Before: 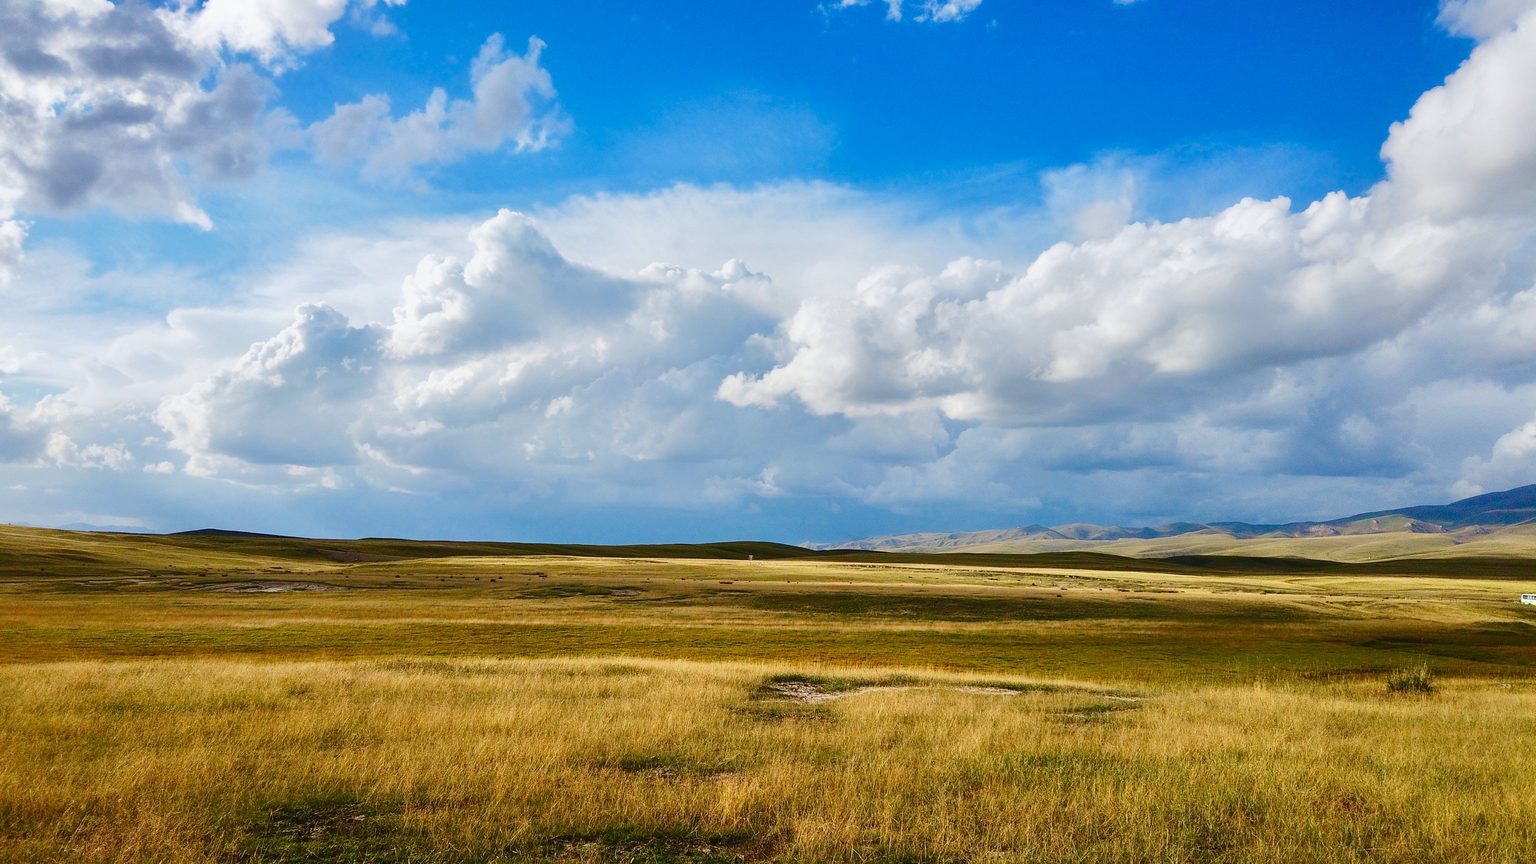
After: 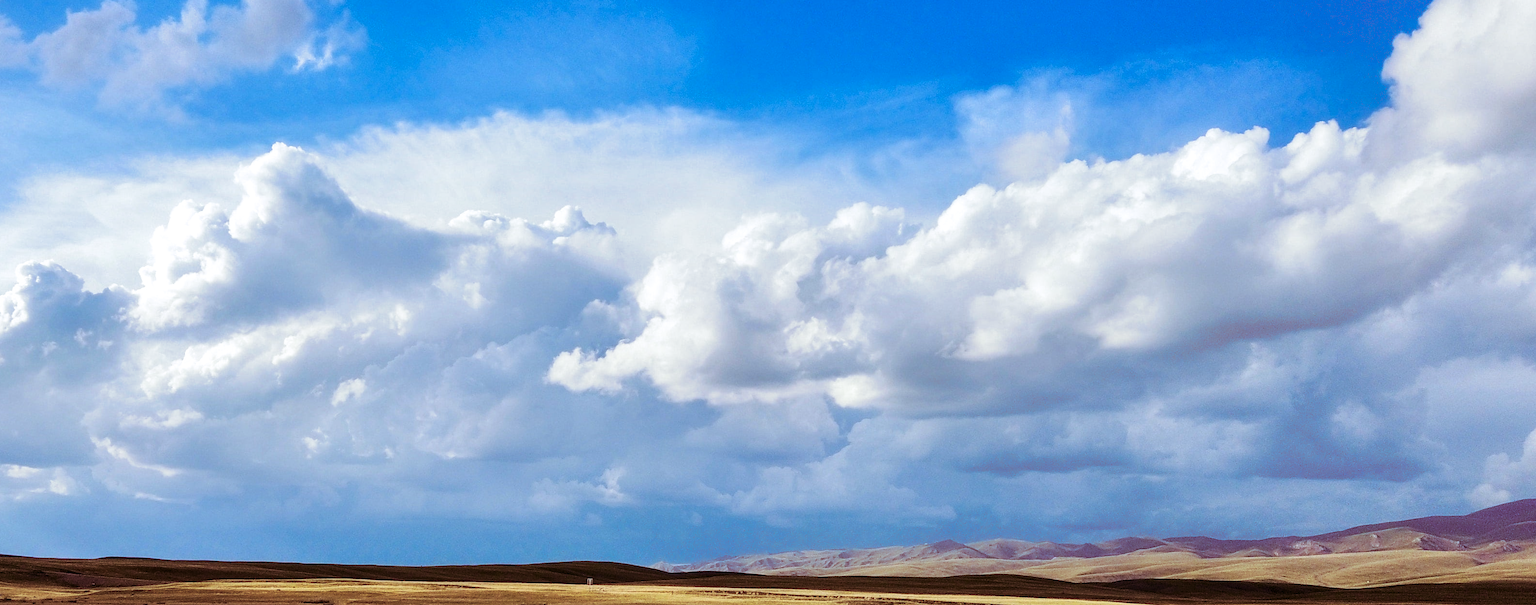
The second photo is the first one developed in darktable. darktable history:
crop: left 18.38%, top 11.092%, right 2.134%, bottom 33.217%
white balance: red 0.984, blue 1.059
split-toning: on, module defaults
exposure: black level correction 0.001, compensate highlight preservation false
local contrast: on, module defaults
